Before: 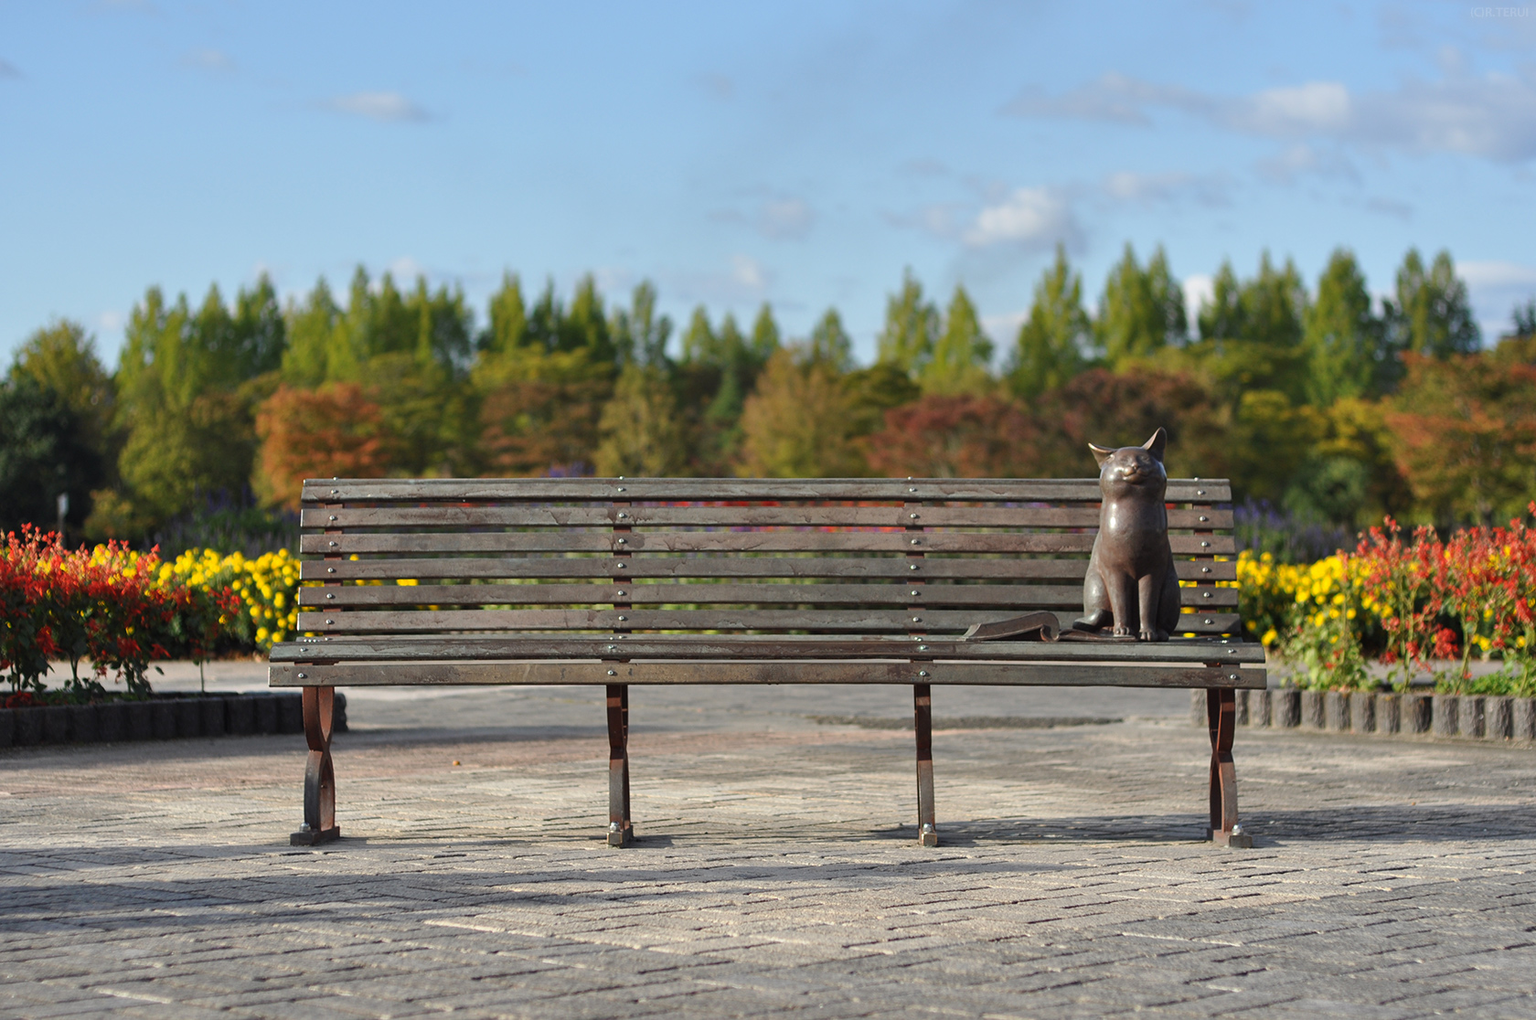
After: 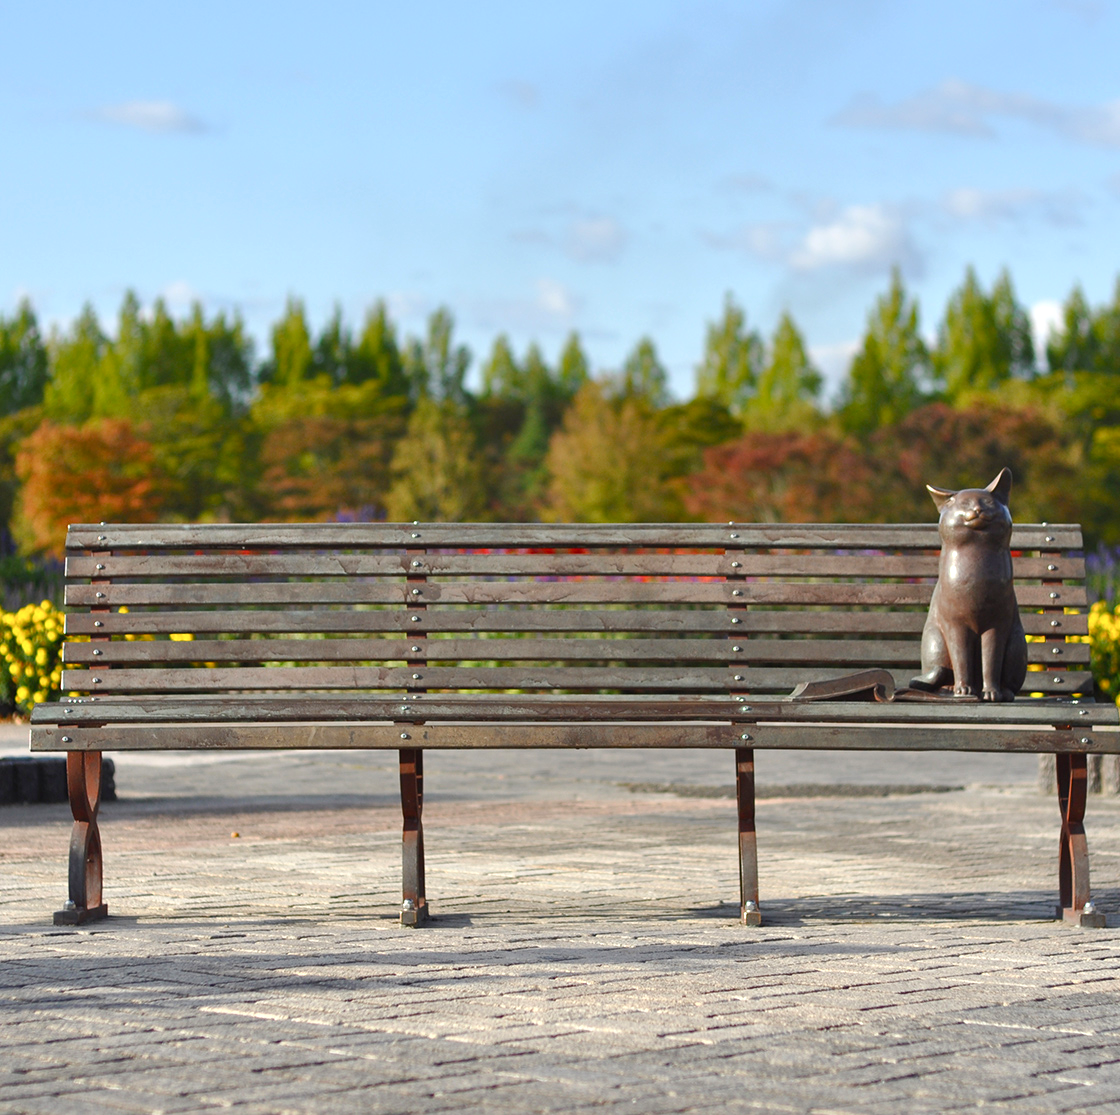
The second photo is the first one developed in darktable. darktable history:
crop and rotate: left 15.754%, right 17.579%
color balance rgb: perceptual saturation grading › global saturation 20%, perceptual saturation grading › highlights -25%, perceptual saturation grading › shadows 25%
exposure: exposure 0.4 EV, compensate highlight preservation false
